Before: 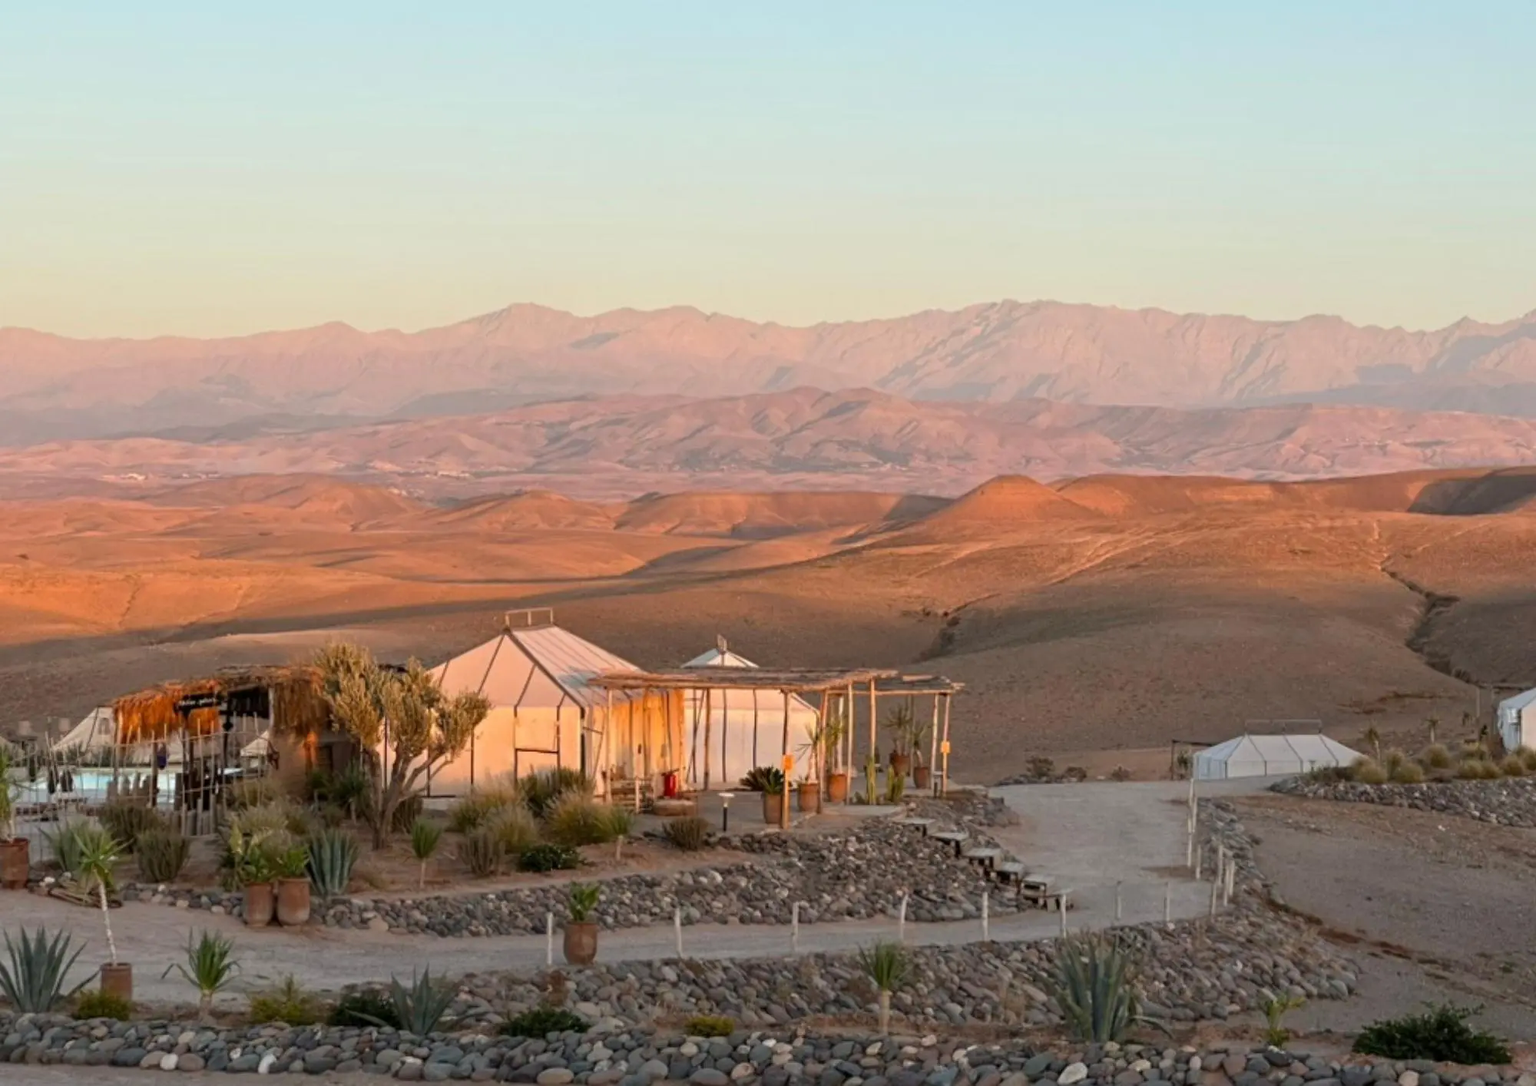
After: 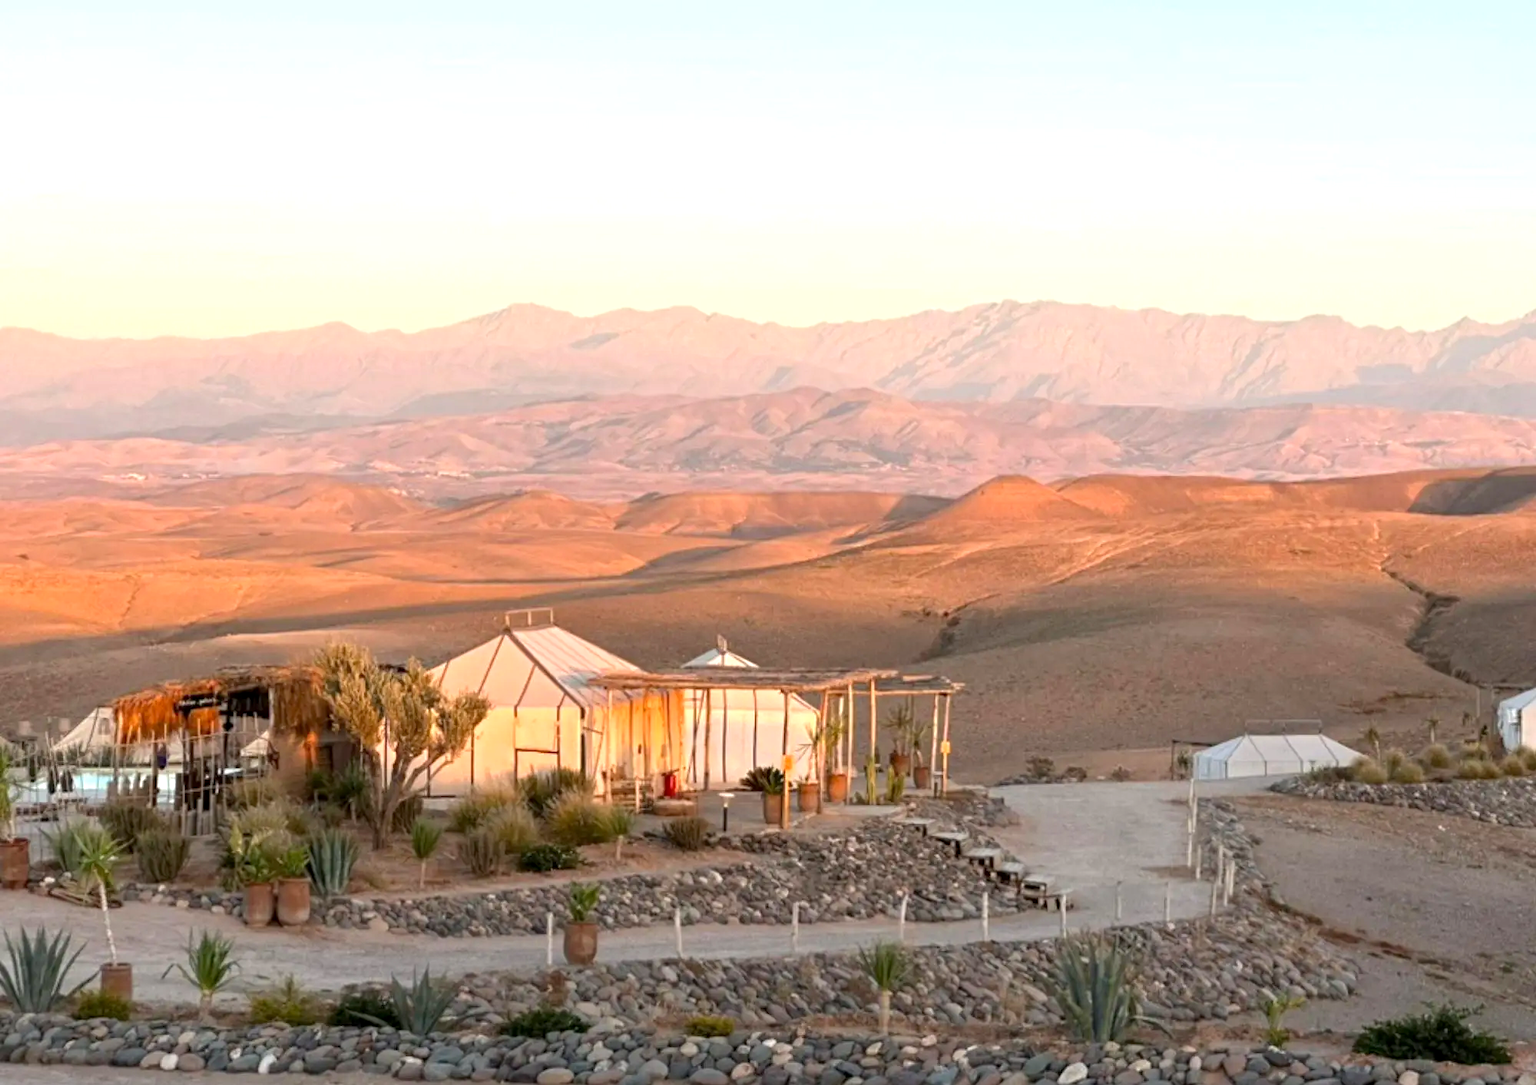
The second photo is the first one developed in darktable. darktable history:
rotate and perspective: automatic cropping off
exposure: black level correction 0.001, exposure 0.675 EV, compensate highlight preservation false
